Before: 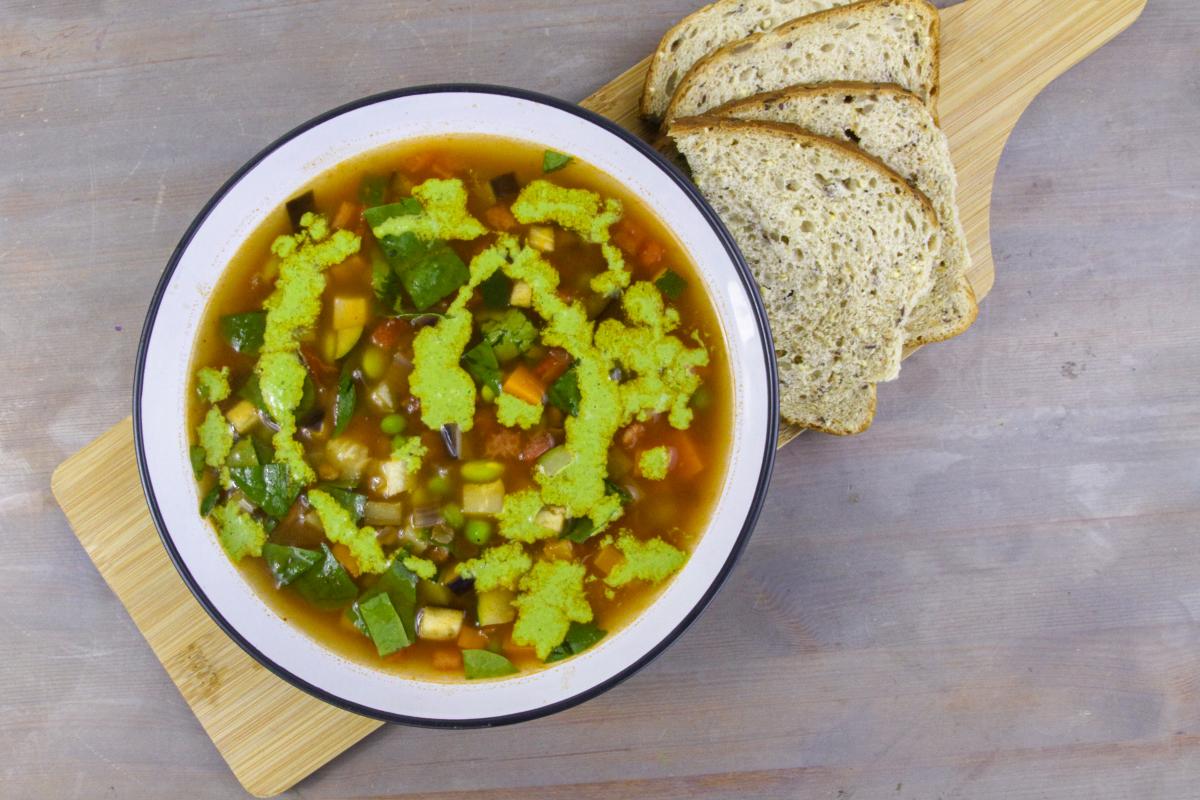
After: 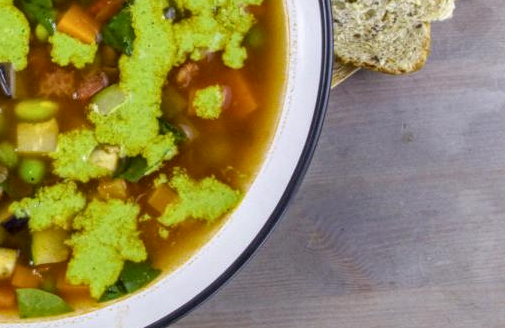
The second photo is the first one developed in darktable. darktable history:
crop: left 37.221%, top 45.169%, right 20.63%, bottom 13.777%
local contrast: detail 130%
